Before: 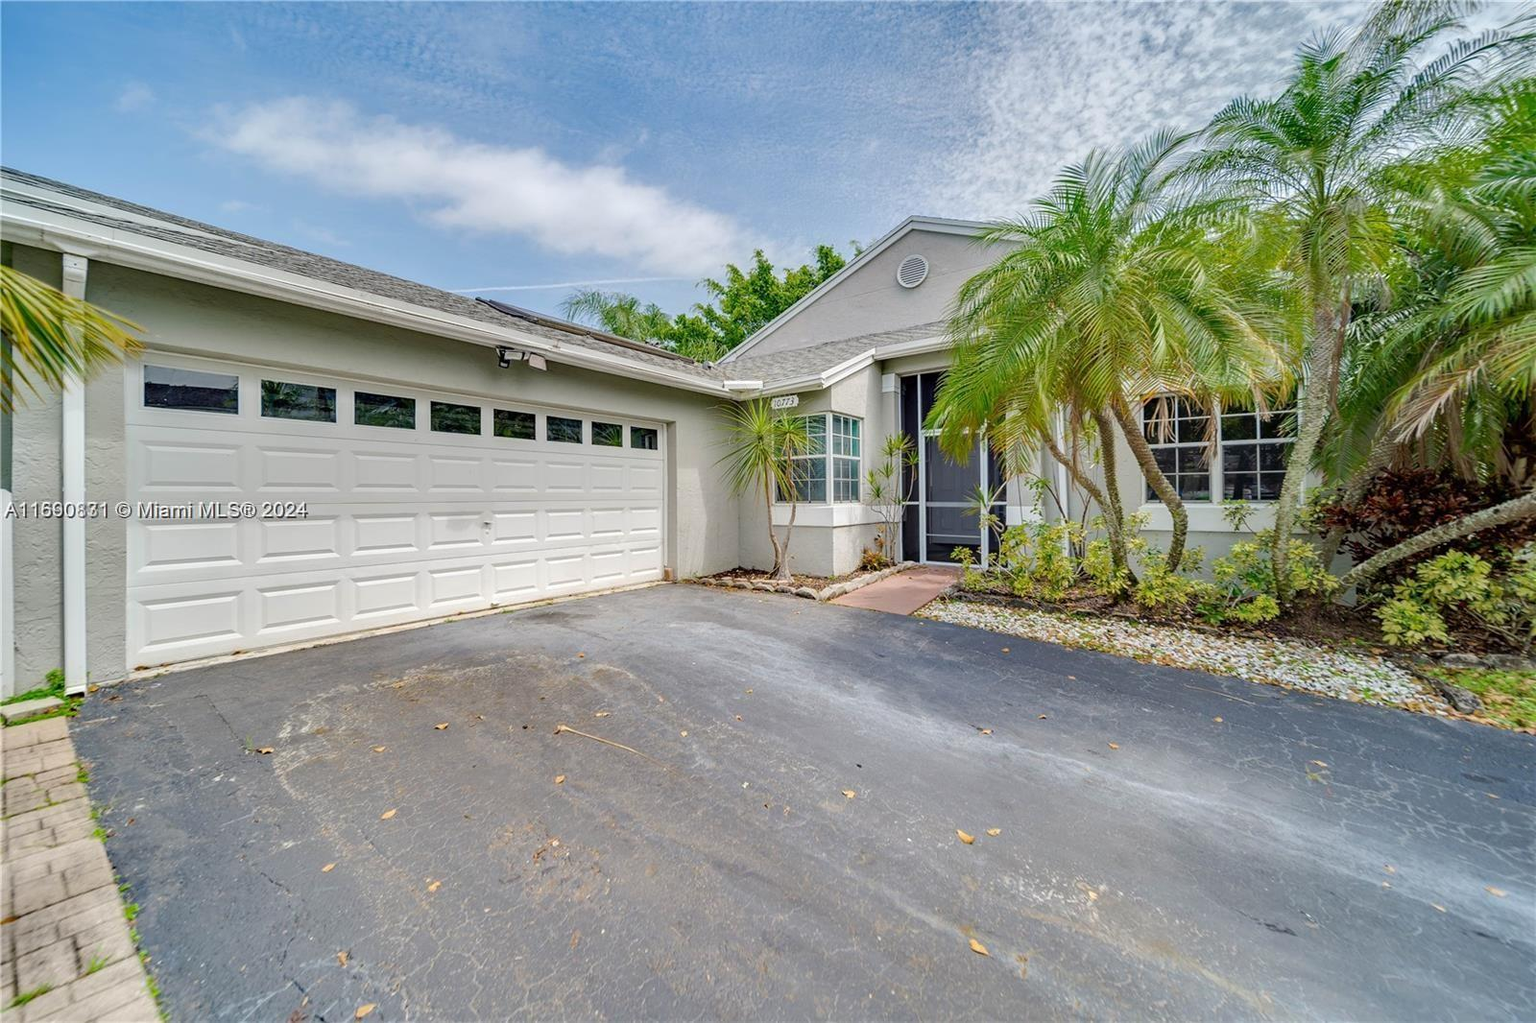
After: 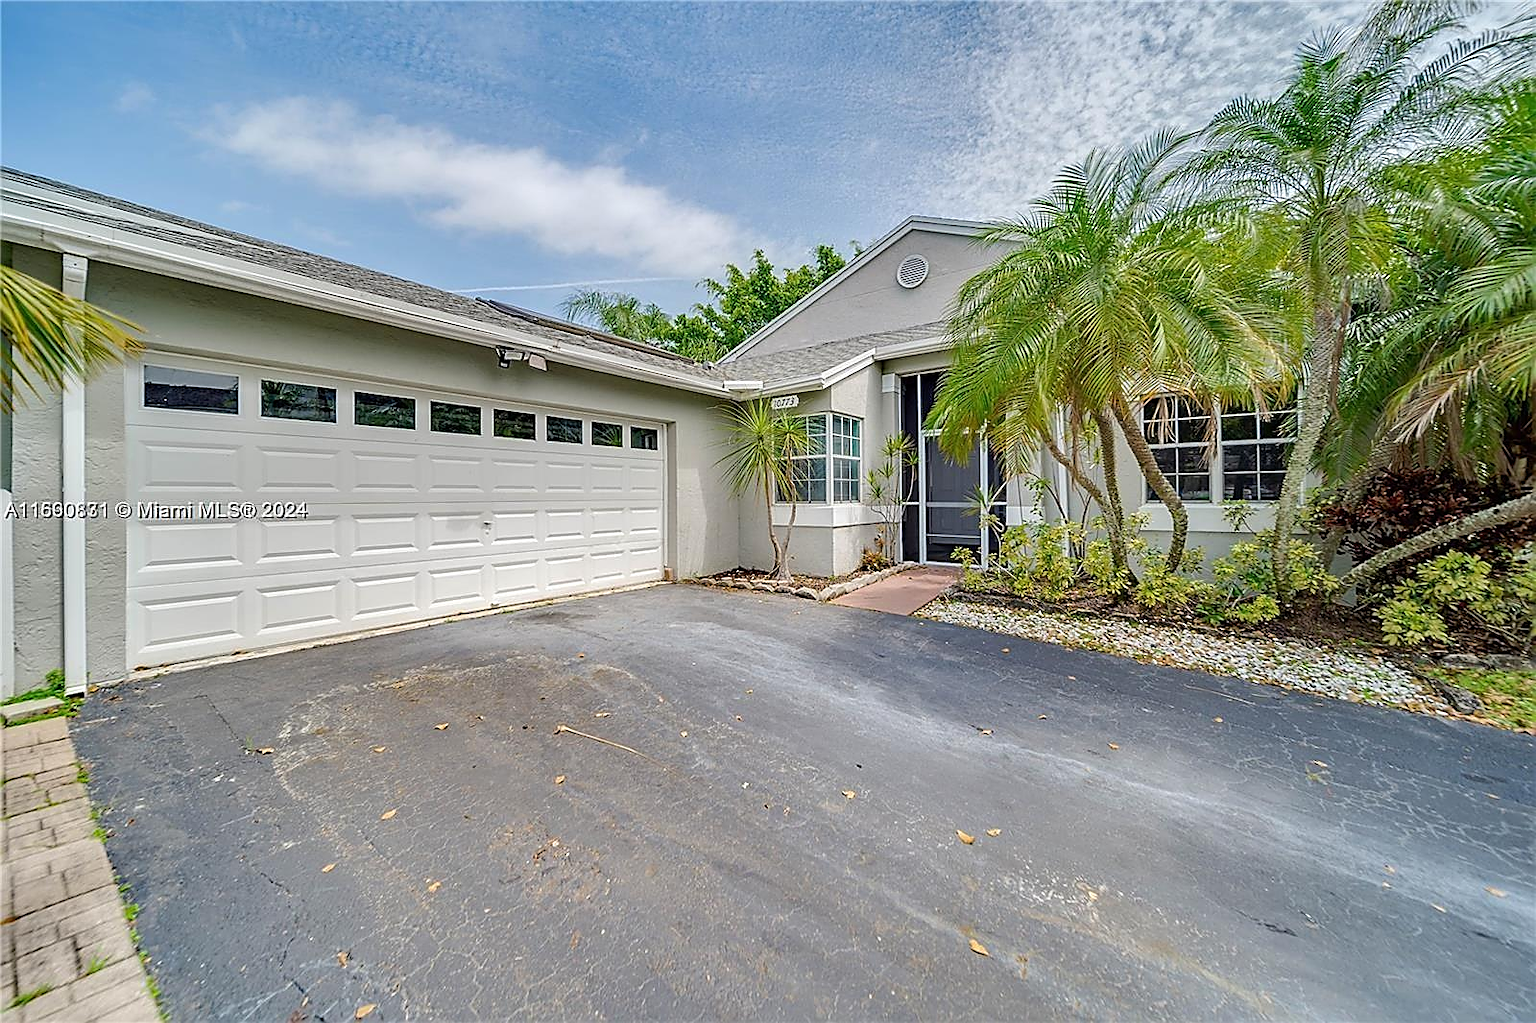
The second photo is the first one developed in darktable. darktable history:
sharpen: radius 1.425, amount 1.251, threshold 0.646
